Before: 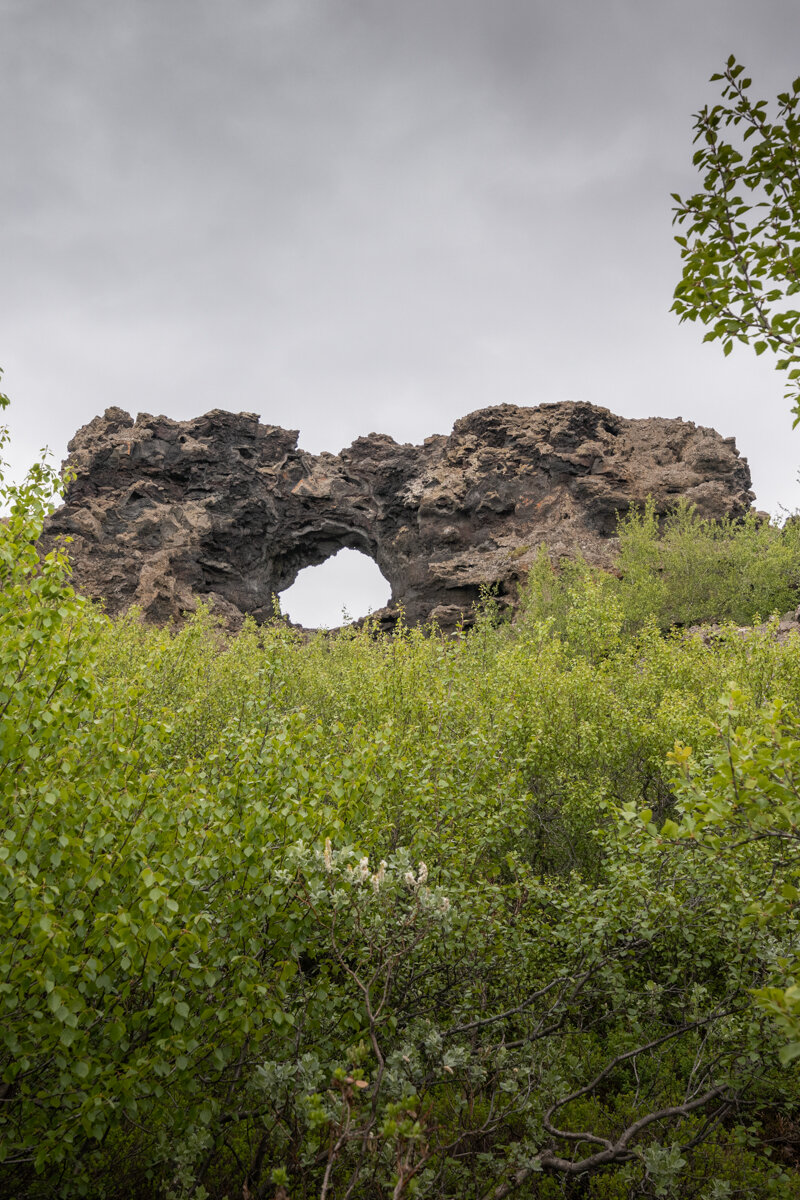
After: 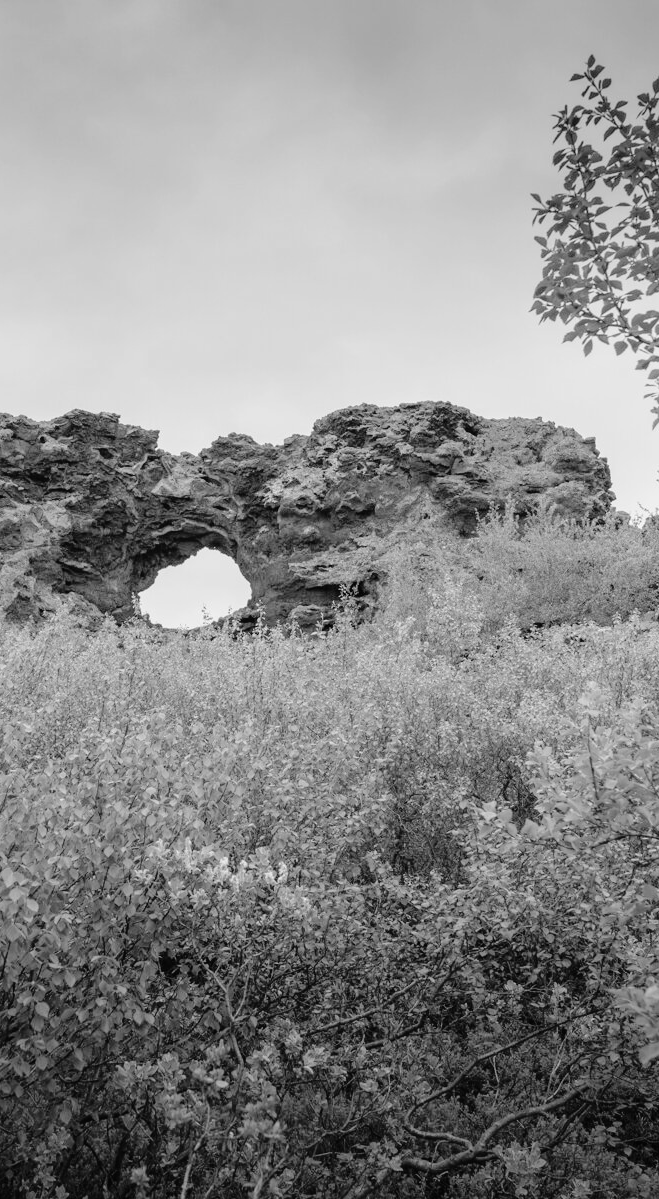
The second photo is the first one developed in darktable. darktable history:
crop: left 17.582%, bottom 0.031%
monochrome: a 32, b 64, size 2.3
tone curve: curves: ch0 [(0, 0.01) (0.052, 0.045) (0.136, 0.133) (0.275, 0.35) (0.43, 0.54) (0.676, 0.751) (0.89, 0.919) (1, 1)]; ch1 [(0, 0) (0.094, 0.081) (0.285, 0.299) (0.385, 0.403) (0.447, 0.429) (0.495, 0.496) (0.544, 0.552) (0.589, 0.612) (0.722, 0.728) (1, 1)]; ch2 [(0, 0) (0.257, 0.217) (0.43, 0.421) (0.498, 0.507) (0.531, 0.544) (0.56, 0.579) (0.625, 0.642) (1, 1)], color space Lab, independent channels, preserve colors none
rotate and perspective: automatic cropping original format, crop left 0, crop top 0
